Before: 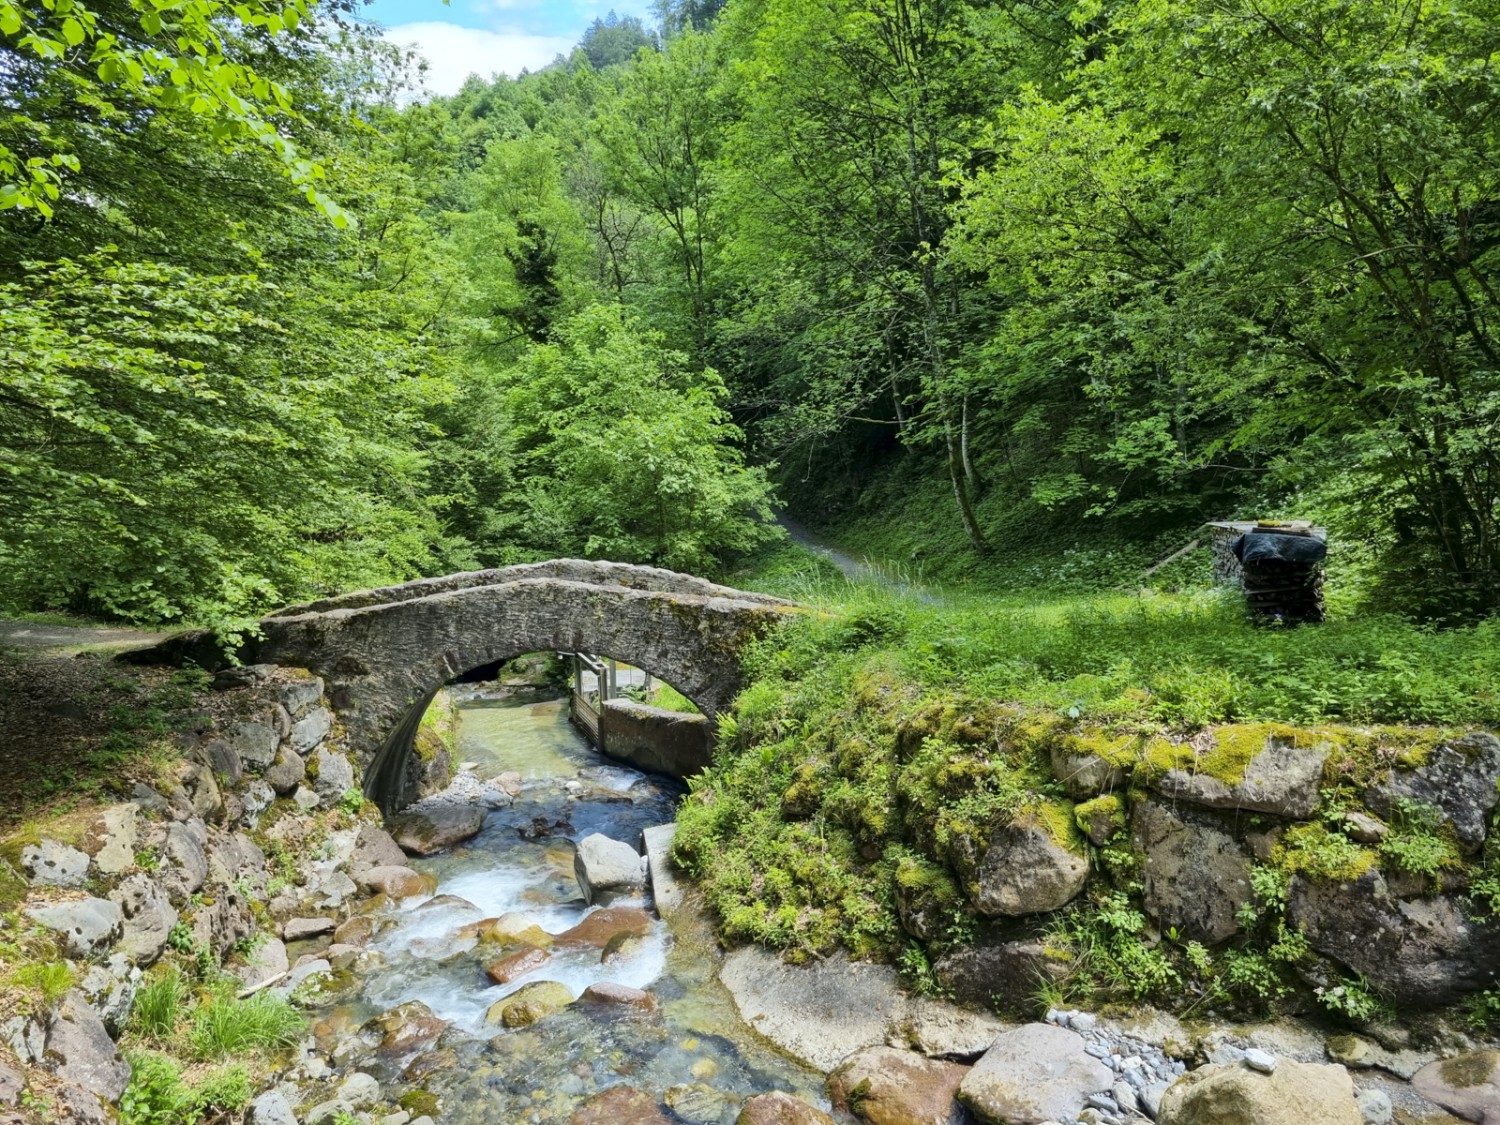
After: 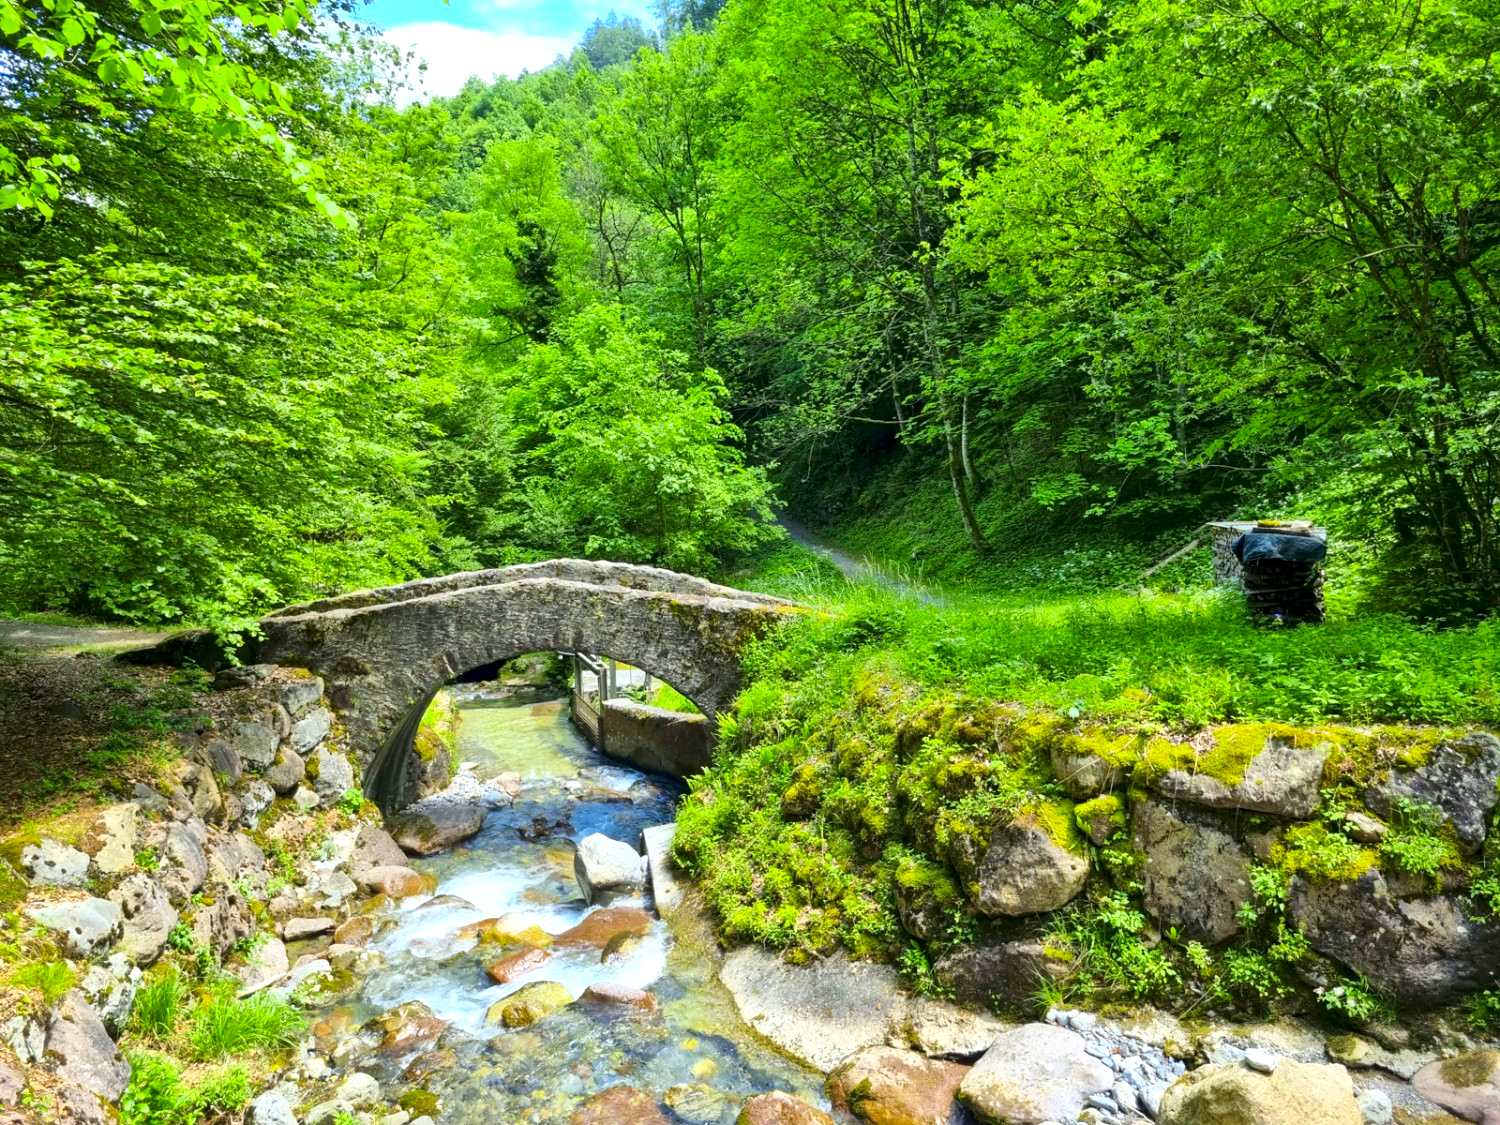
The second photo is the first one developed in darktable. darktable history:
contrast brightness saturation: saturation 0.504
exposure: black level correction 0.001, exposure 0.5 EV, compensate highlight preservation false
